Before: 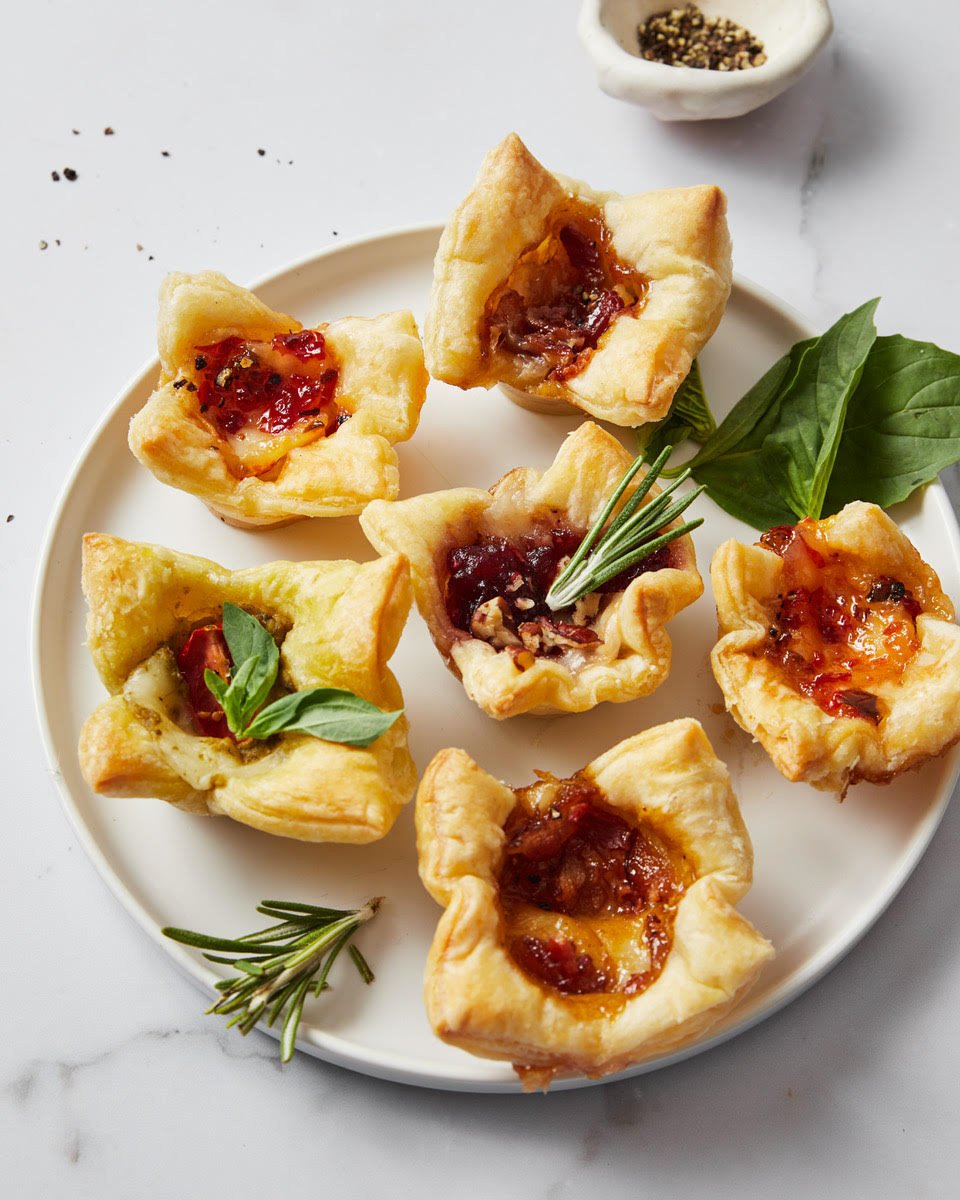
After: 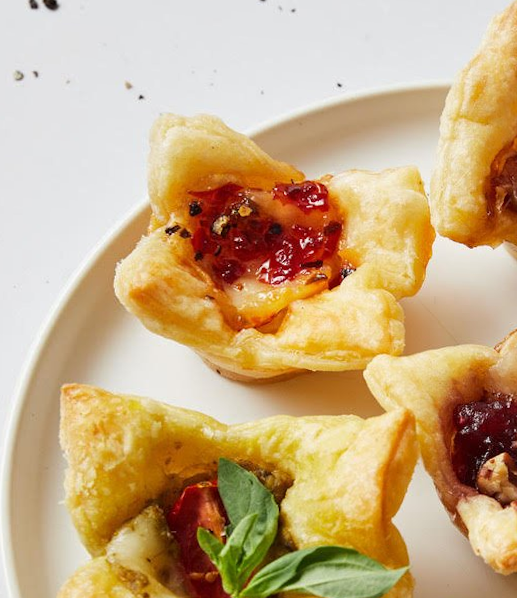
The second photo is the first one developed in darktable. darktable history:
crop and rotate: left 3.047%, top 7.509%, right 42.236%, bottom 37.598%
rotate and perspective: rotation -0.013°, lens shift (vertical) -0.027, lens shift (horizontal) 0.178, crop left 0.016, crop right 0.989, crop top 0.082, crop bottom 0.918
